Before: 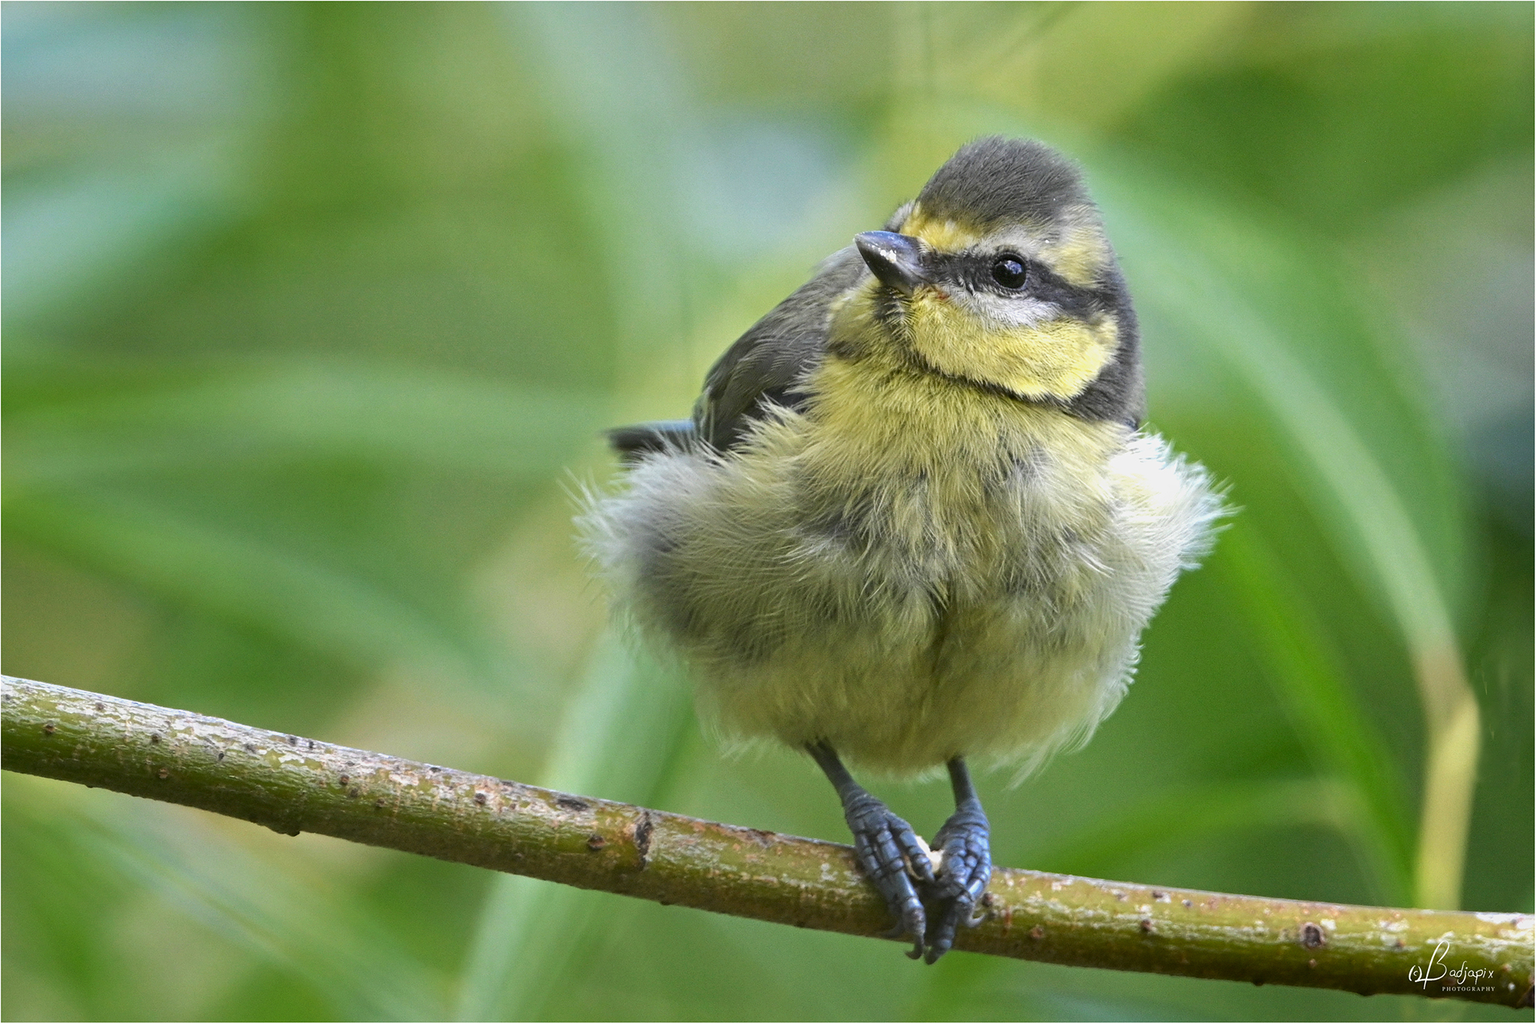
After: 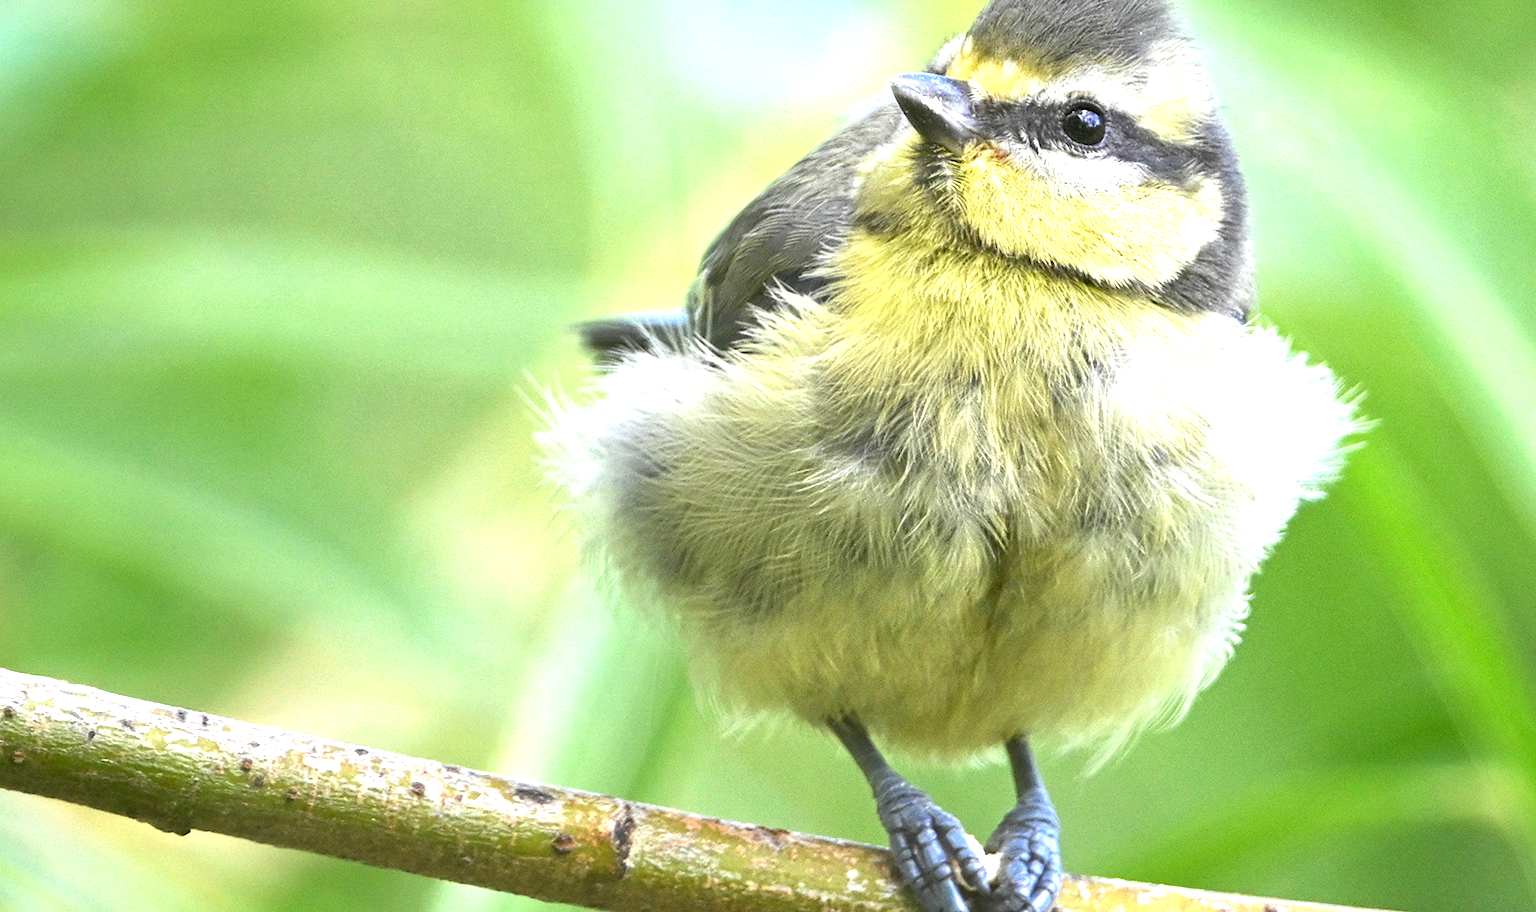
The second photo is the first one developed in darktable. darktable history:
exposure: black level correction 0, exposure 1.3 EV, compensate exposure bias true, compensate highlight preservation false
crop: left 9.712%, top 16.928%, right 10.845%, bottom 12.332%
